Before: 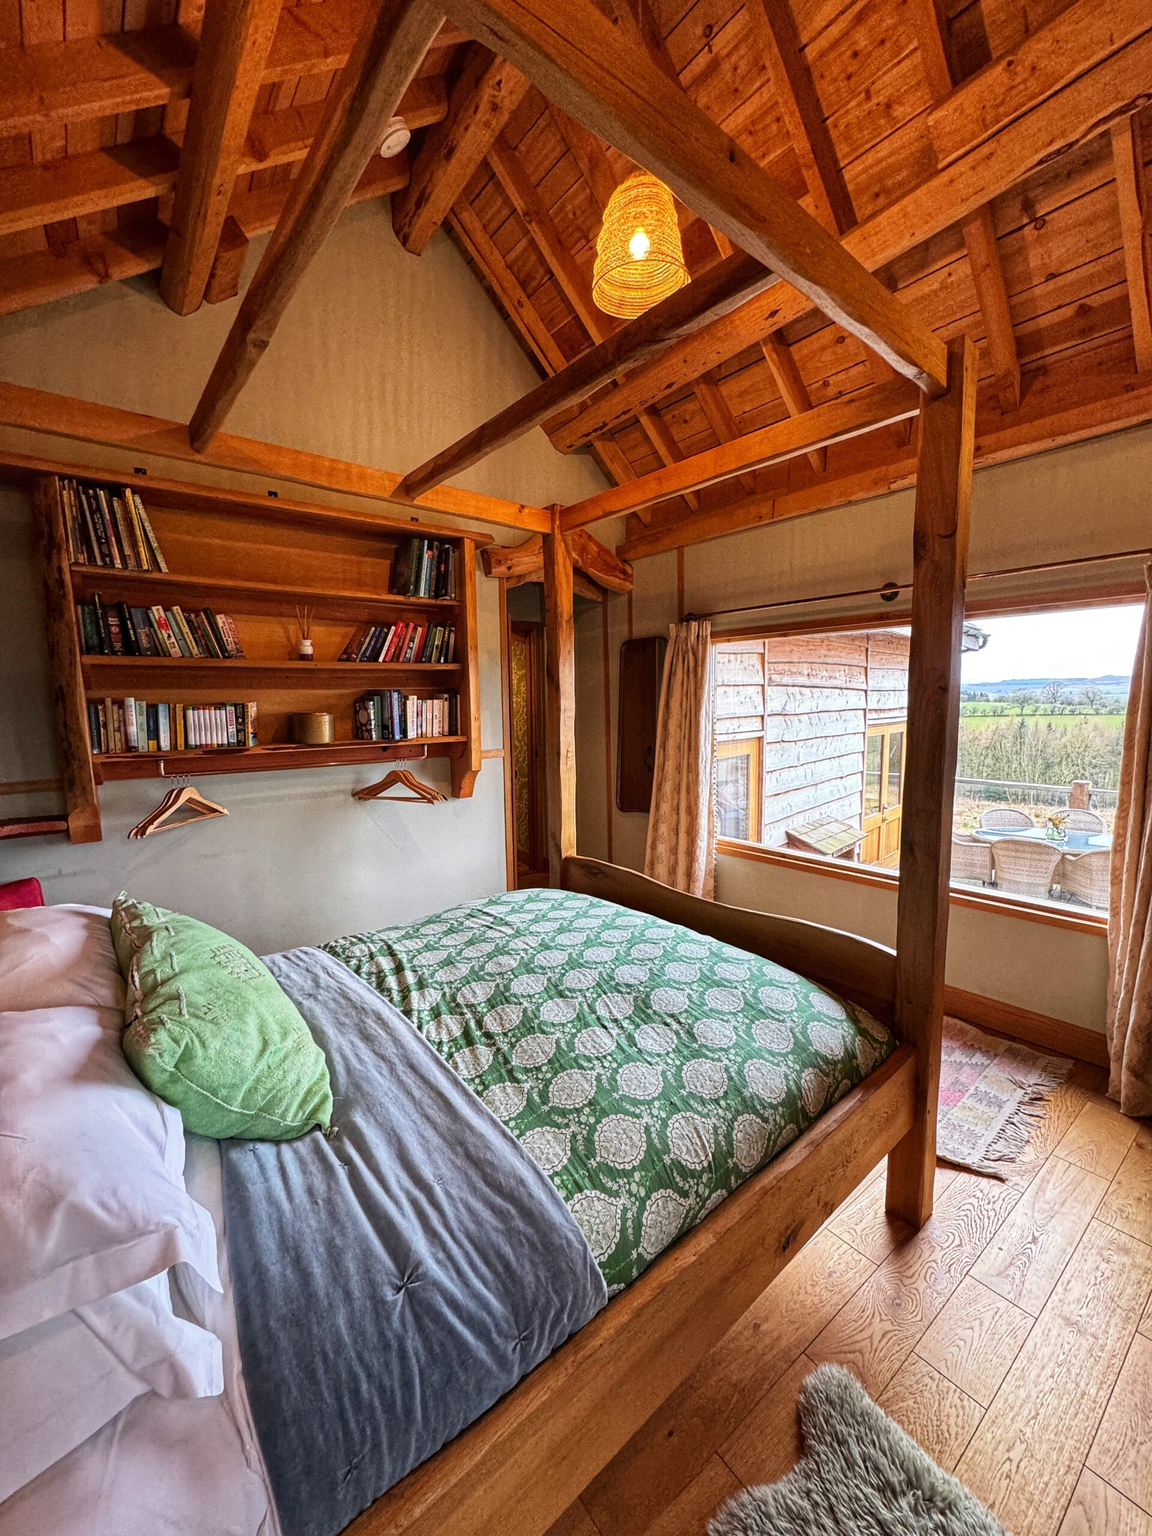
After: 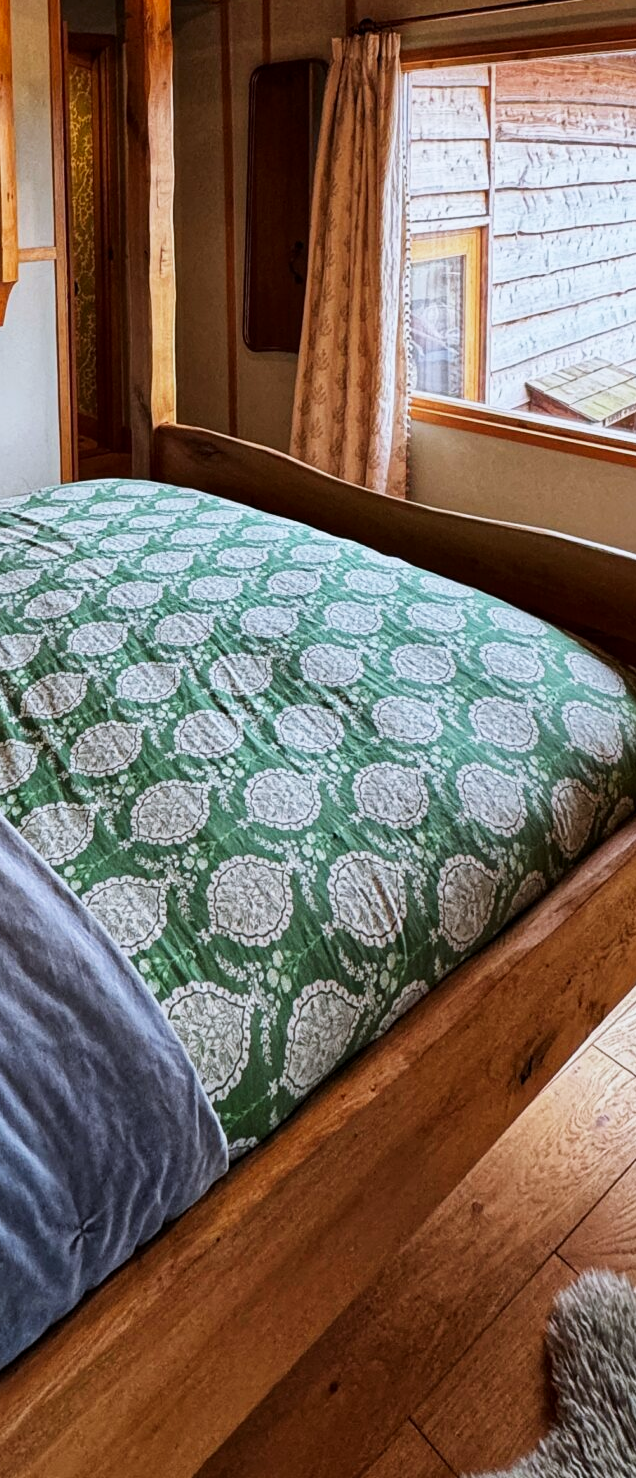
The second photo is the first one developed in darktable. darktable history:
crop: left 40.878%, top 39.176%, right 25.993%, bottom 3.081%
exposure: black level correction 0.001, exposure -0.2 EV, compensate highlight preservation false
white balance: red 0.967, blue 1.049
tone curve: curves: ch0 [(0, 0) (0.08, 0.06) (0.17, 0.14) (0.5, 0.5) (0.83, 0.86) (0.92, 0.94) (1, 1)], preserve colors none
